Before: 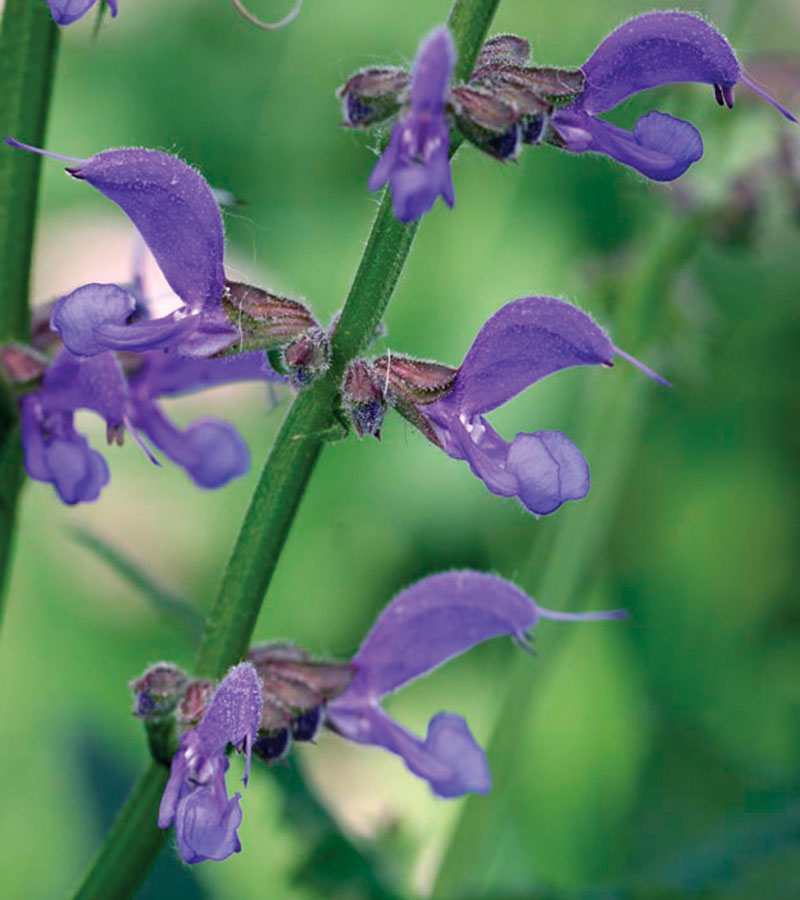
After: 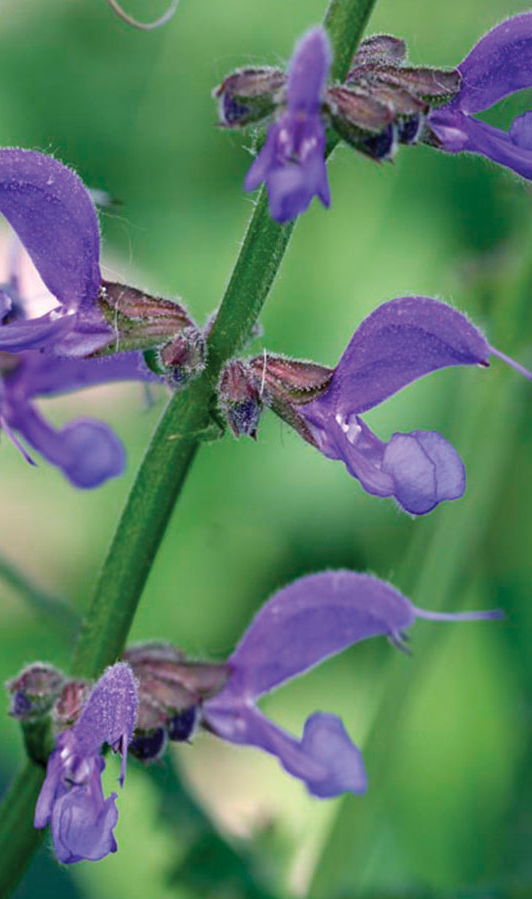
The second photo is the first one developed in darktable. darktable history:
crop and rotate: left 15.597%, right 17.779%
